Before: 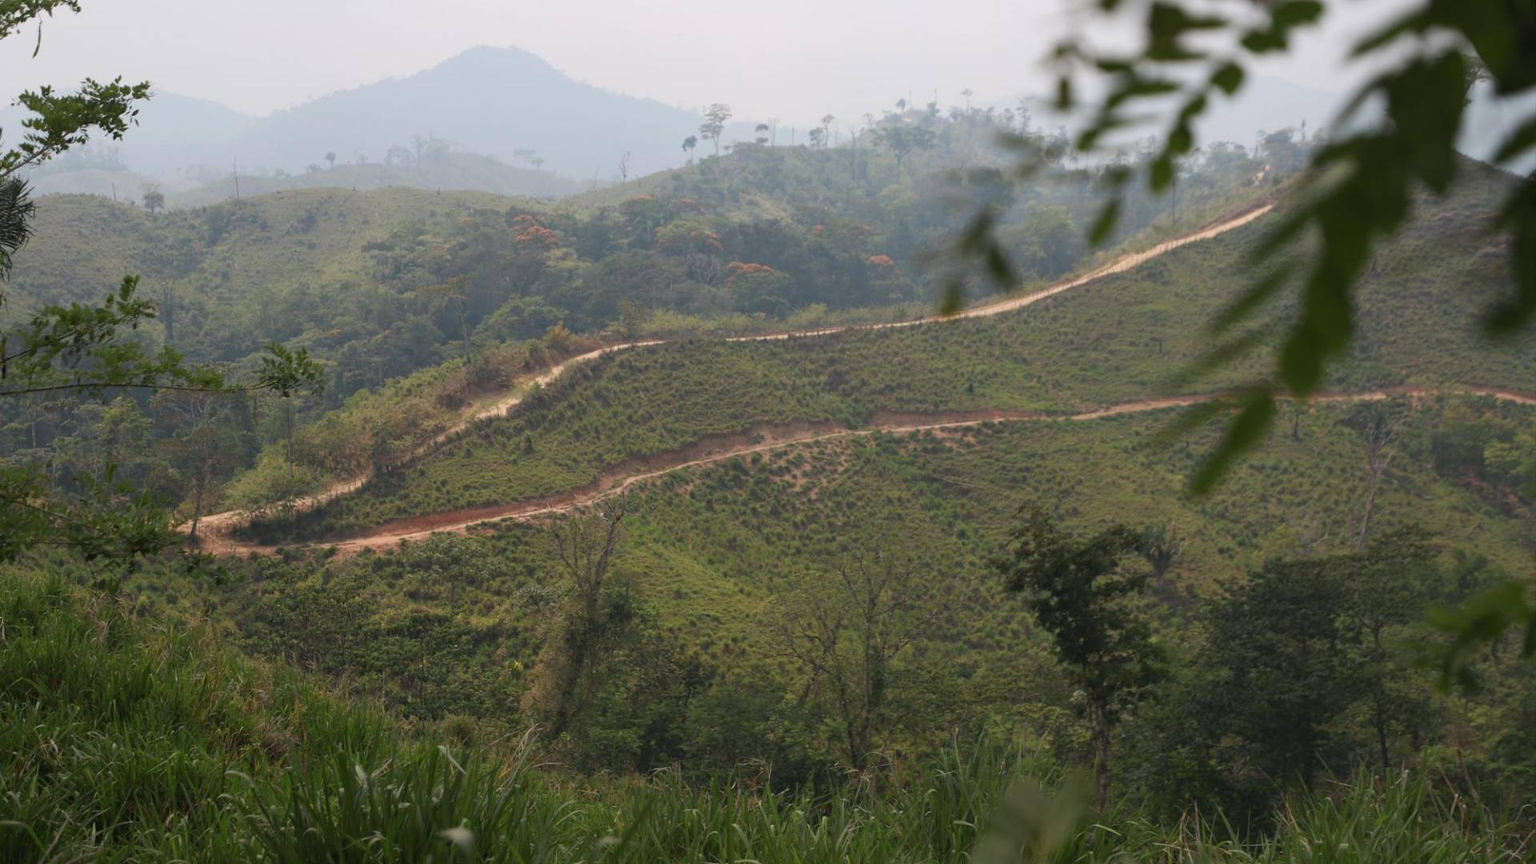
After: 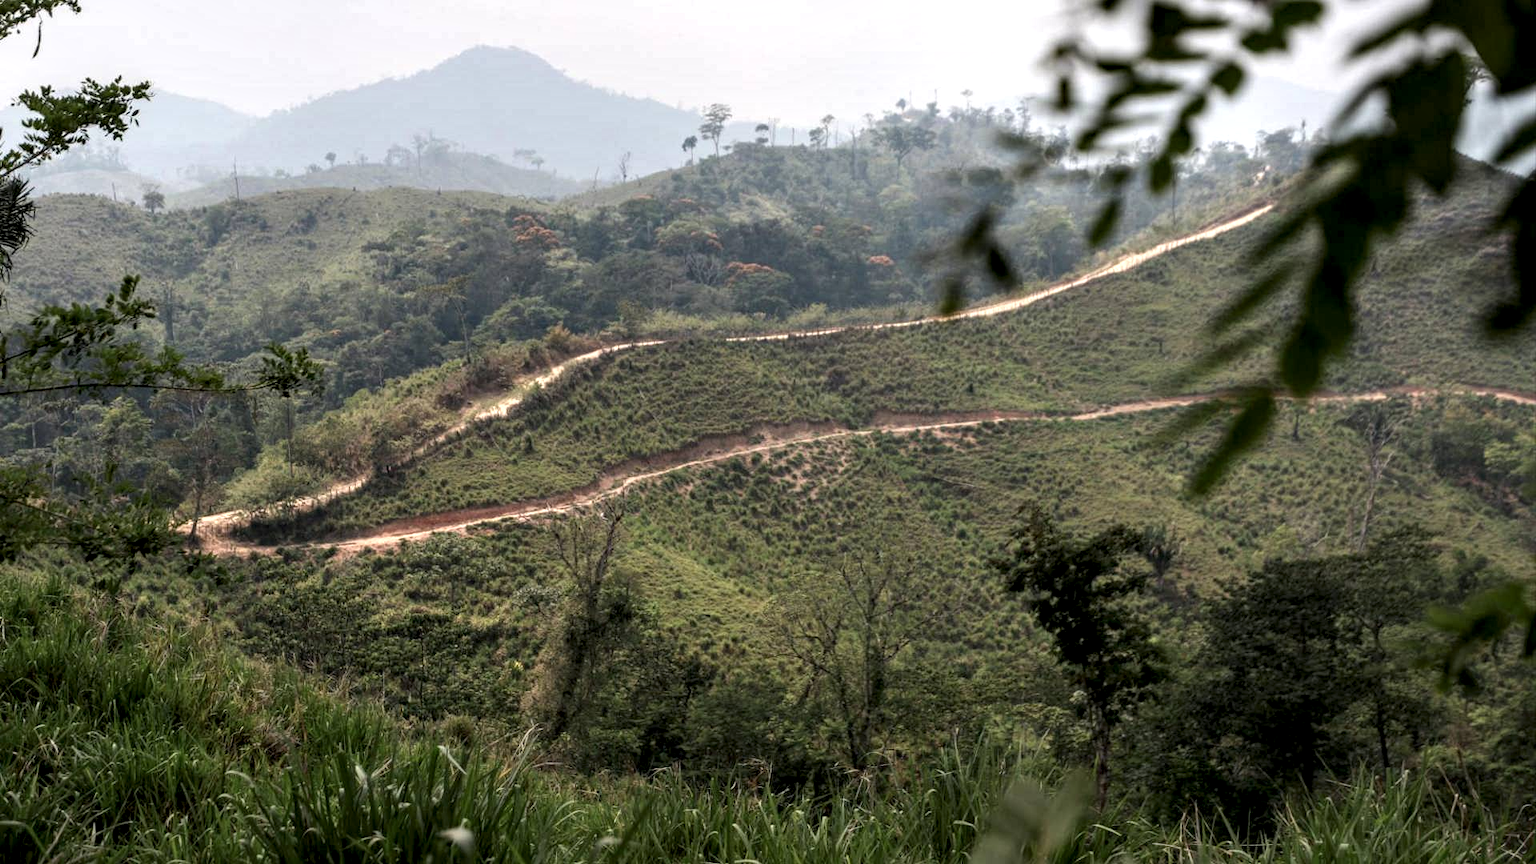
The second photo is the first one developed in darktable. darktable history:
local contrast: detail 205%
